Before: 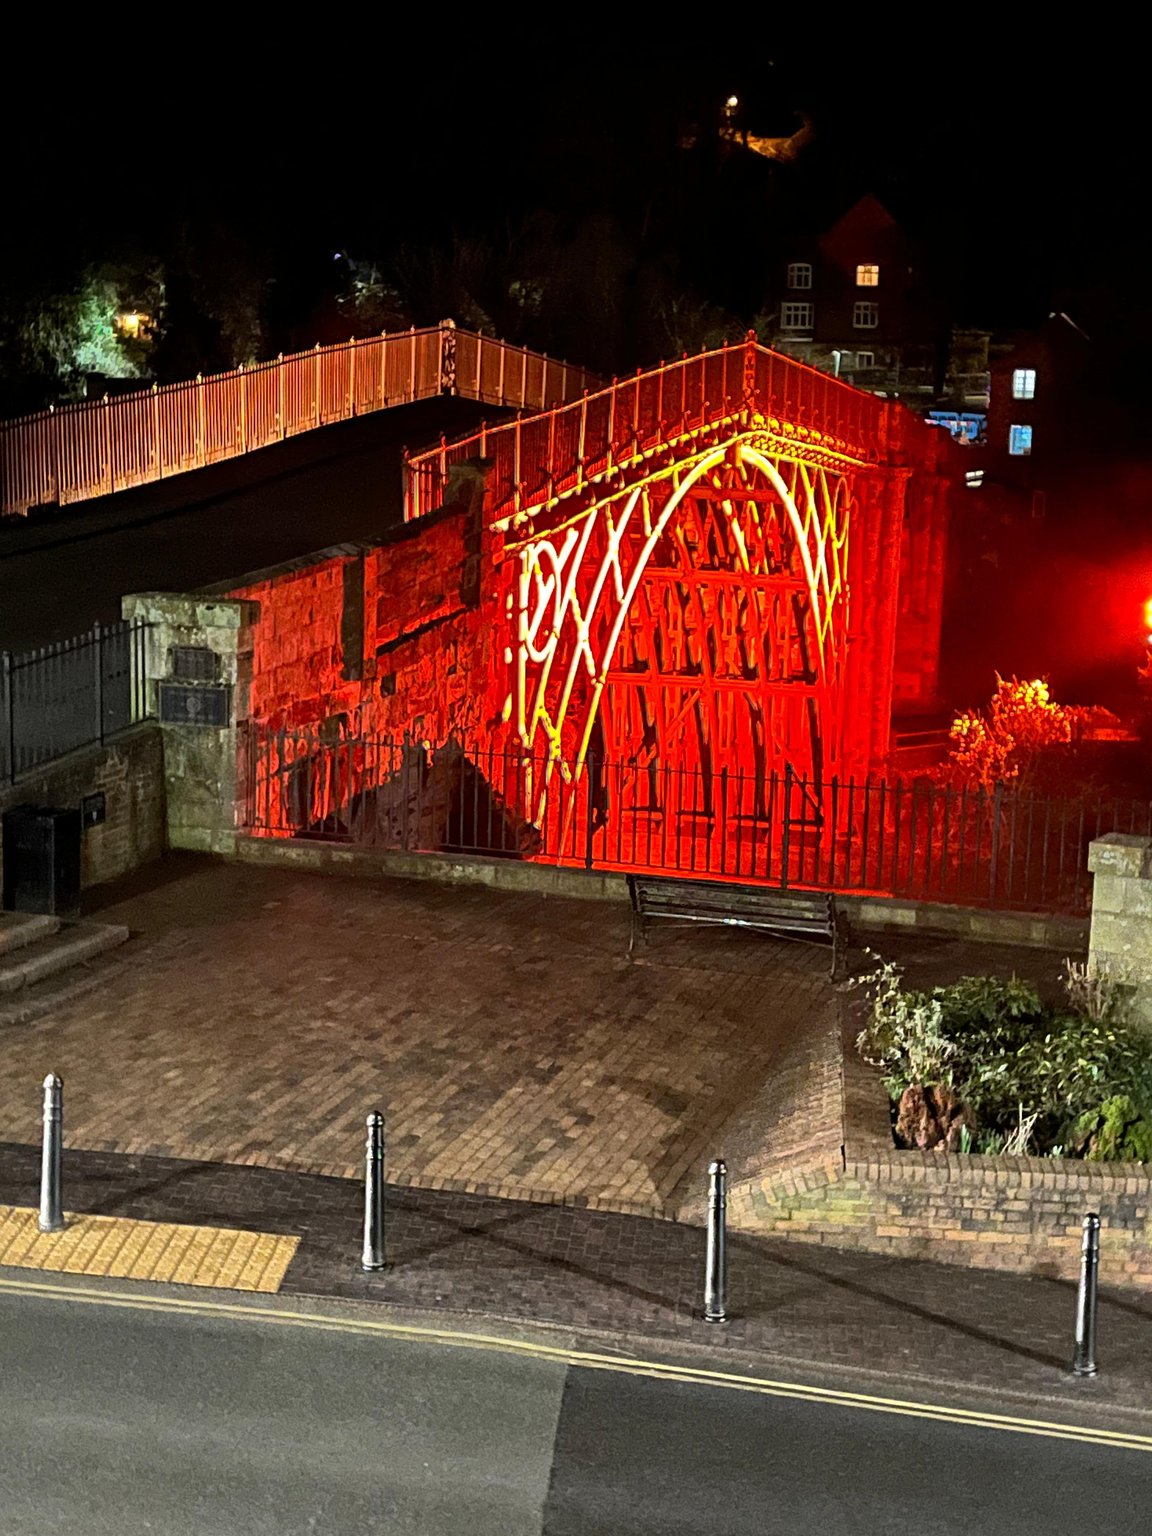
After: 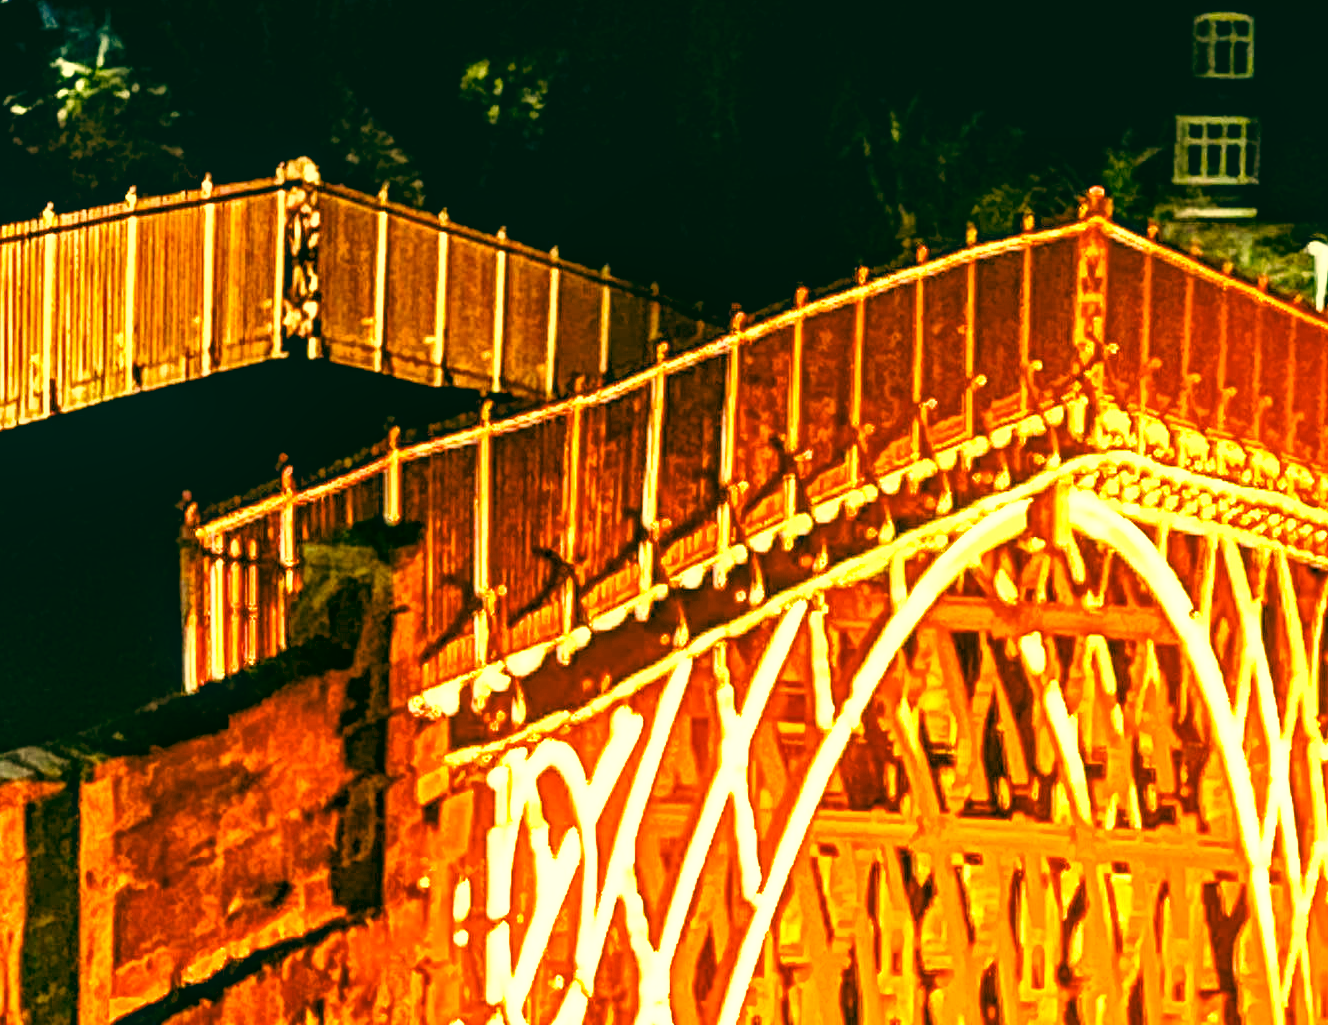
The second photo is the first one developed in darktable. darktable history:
tone equalizer: edges refinement/feathering 500, mask exposure compensation -1.57 EV, preserve details no
color correction: highlights a* 2.23, highlights b* 34.19, shadows a* -36.71, shadows b* -5.57
local contrast: highlights 62%, detail 143%, midtone range 0.422
base curve: curves: ch0 [(0, 0) (0.028, 0.03) (0.121, 0.232) (0.46, 0.748) (0.859, 0.968) (1, 1)], preserve colors none
crop: left 28.99%, top 16.859%, right 26.832%, bottom 57.711%
exposure: black level correction 0.001, exposure 1.12 EV, compensate highlight preservation false
color balance rgb: perceptual saturation grading › global saturation 21.199%, perceptual saturation grading › highlights -19.925%, perceptual saturation grading › shadows 29.345%, perceptual brilliance grading › global brilliance 14.562%, perceptual brilliance grading › shadows -34.359%
color zones: curves: ch1 [(0, 0.469) (0.001, 0.469) (0.12, 0.446) (0.248, 0.469) (0.5, 0.5) (0.748, 0.5) (0.999, 0.469) (1, 0.469)]
